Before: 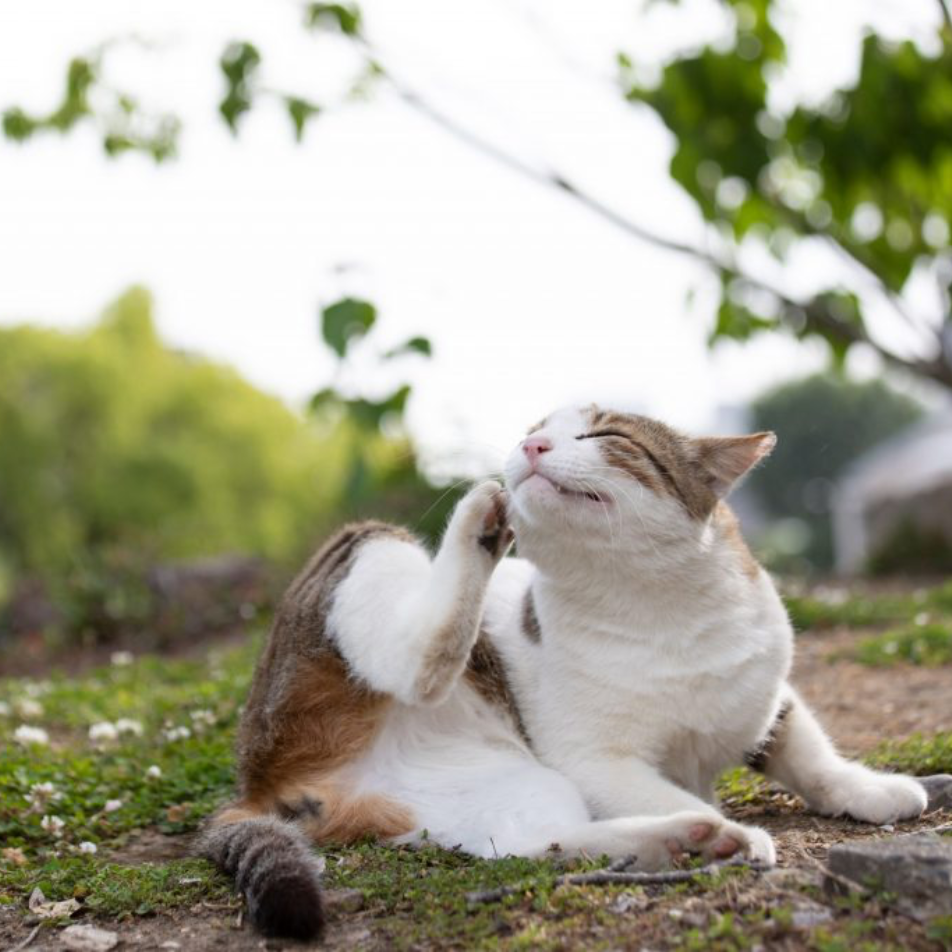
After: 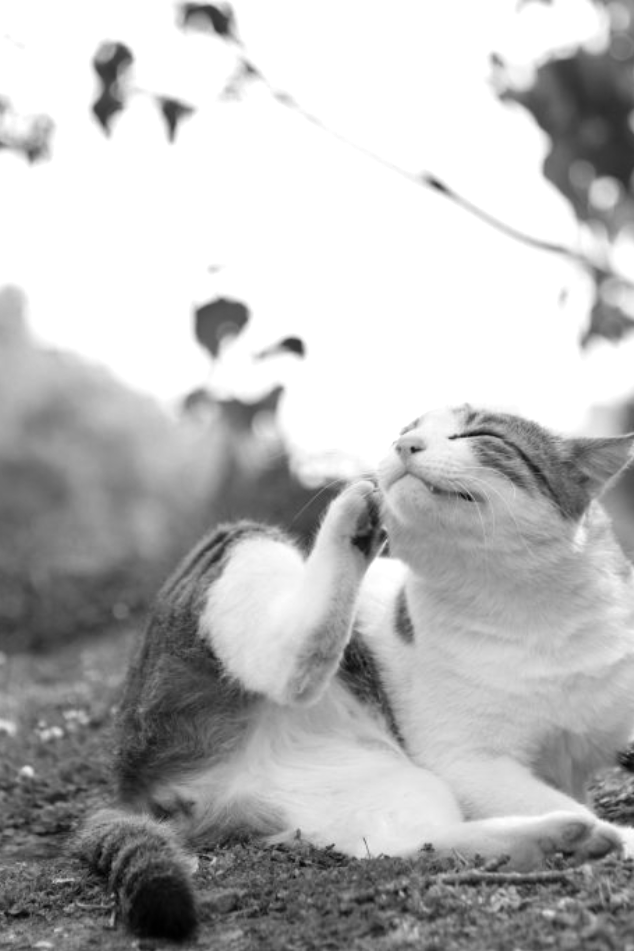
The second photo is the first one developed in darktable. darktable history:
shadows and highlights: radius 44.78, white point adjustment 6.64, compress 79.65%, highlights color adjustment 78.42%, soften with gaussian
monochrome: on, module defaults
white balance: red 0.954, blue 1.079
crop and rotate: left 13.409%, right 19.924%
